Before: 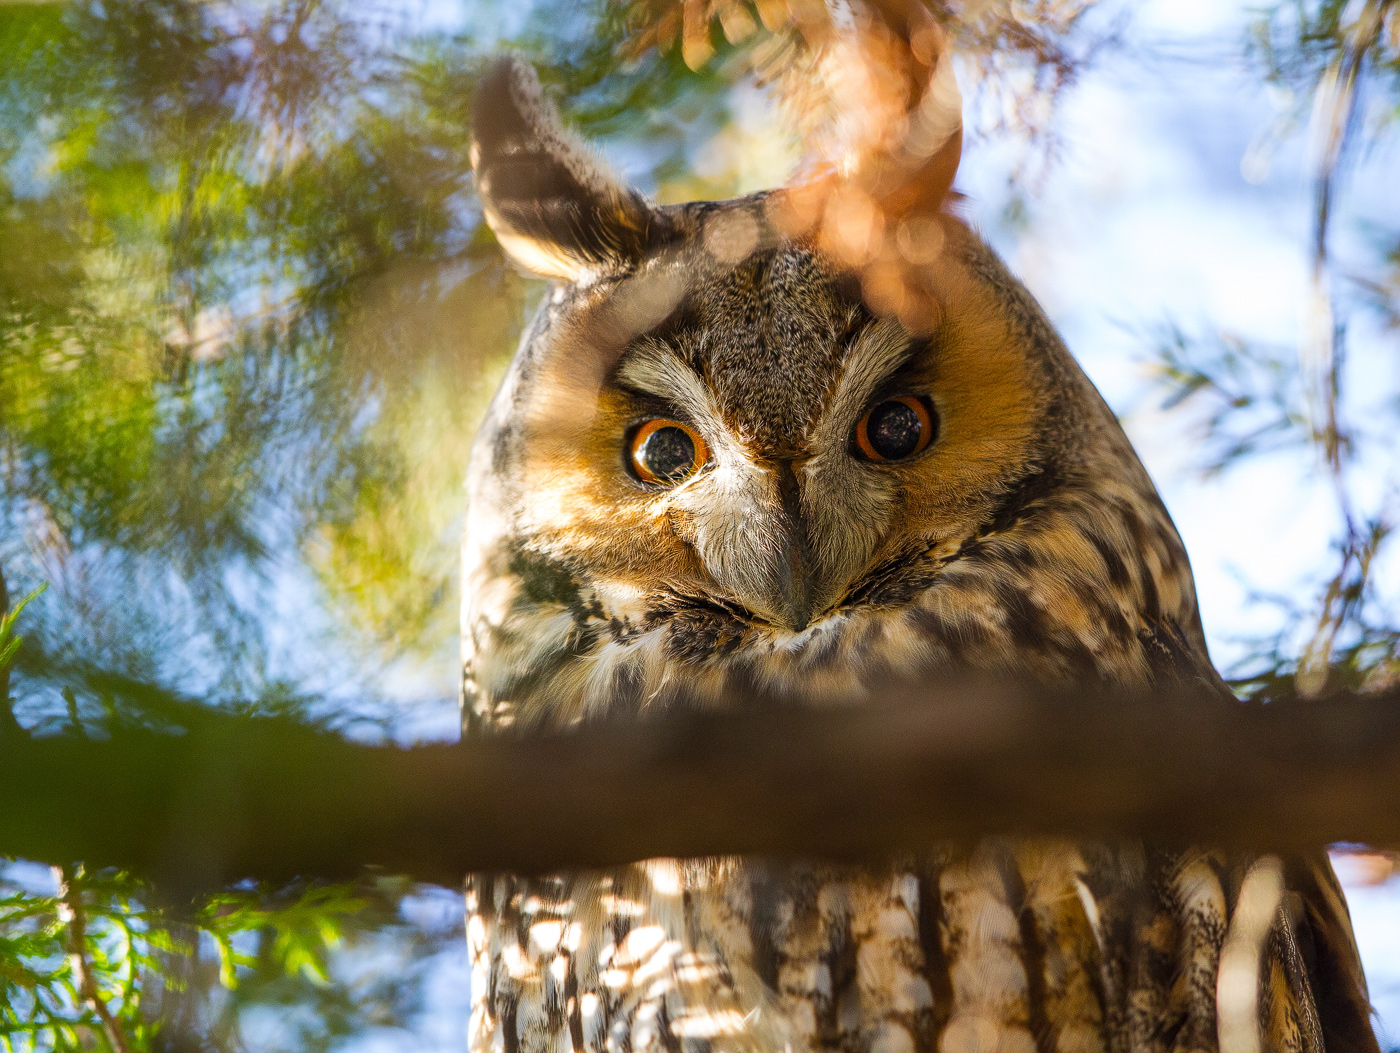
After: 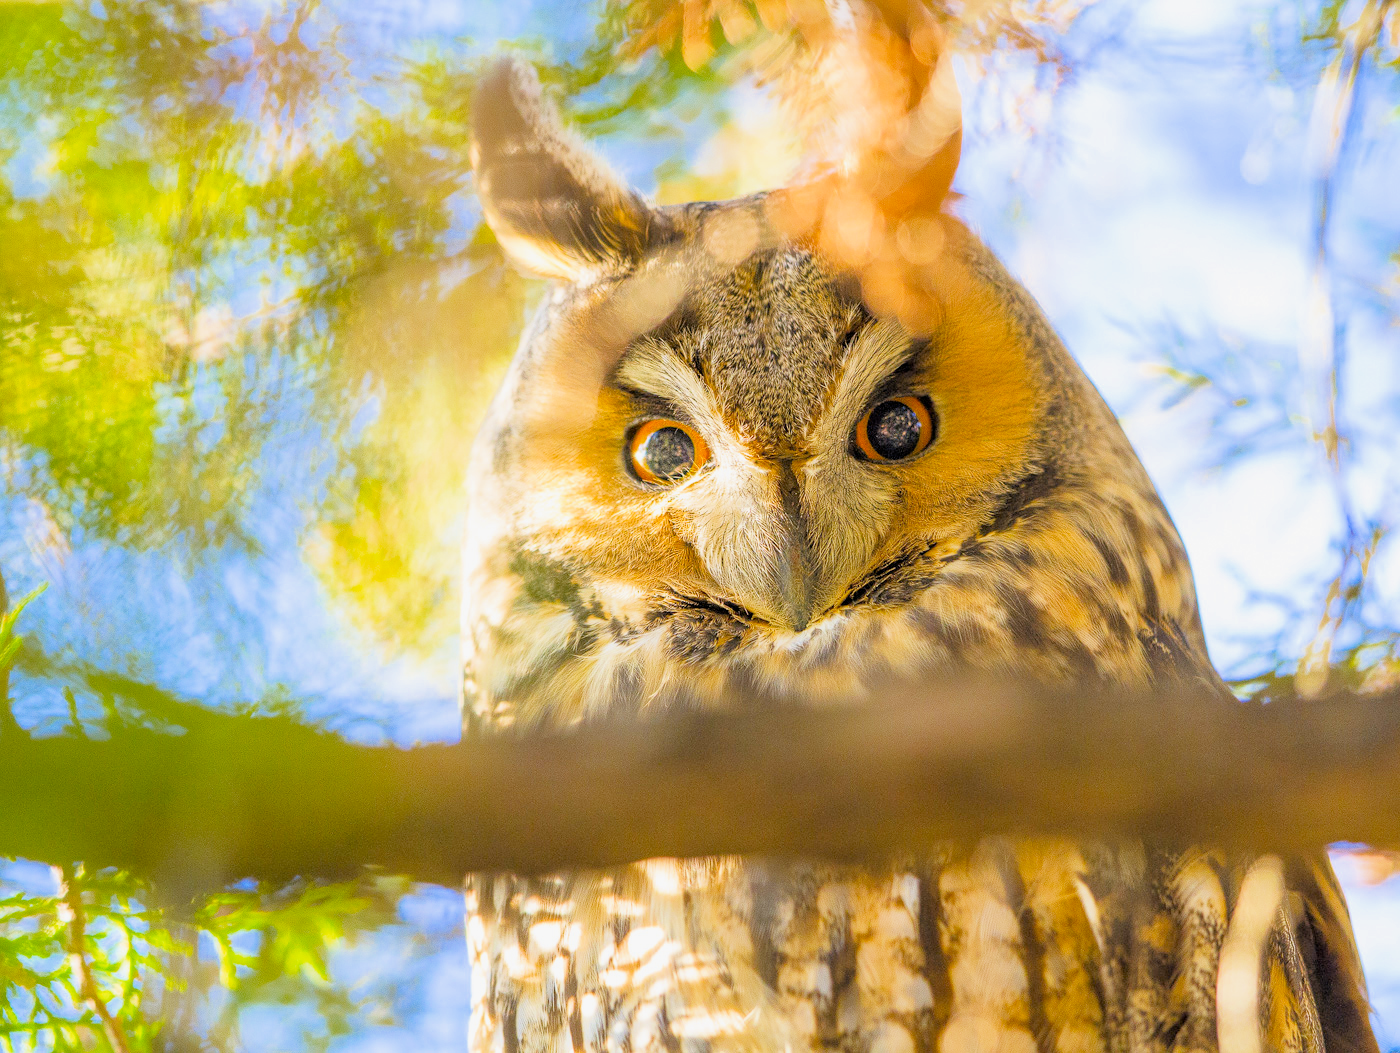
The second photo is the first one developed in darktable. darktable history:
color contrast: green-magenta contrast 0.85, blue-yellow contrast 1.25, unbound 0
filmic rgb: middle gray luminance 3.44%, black relative exposure -5.92 EV, white relative exposure 6.33 EV, threshold 6 EV, dynamic range scaling 22.4%, target black luminance 0%, hardness 2.33, latitude 45.85%, contrast 0.78, highlights saturation mix 100%, shadows ↔ highlights balance 0.033%, add noise in highlights 0, preserve chrominance max RGB, color science v3 (2019), use custom middle-gray values true, iterations of high-quality reconstruction 0, contrast in highlights soft, enable highlight reconstruction true
